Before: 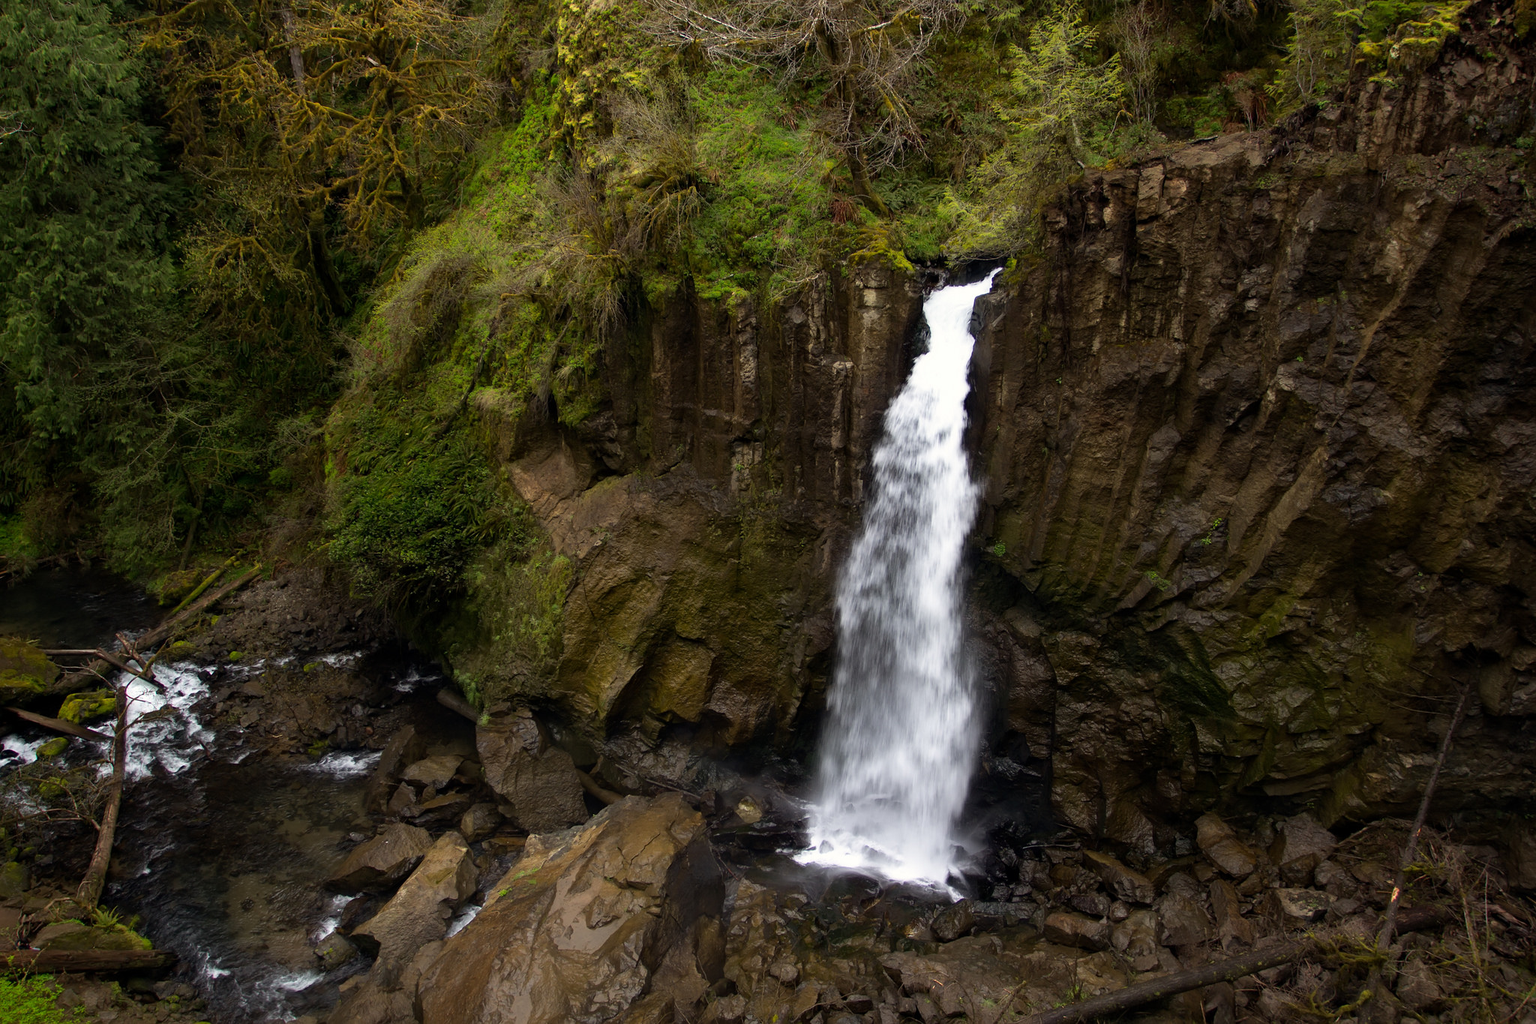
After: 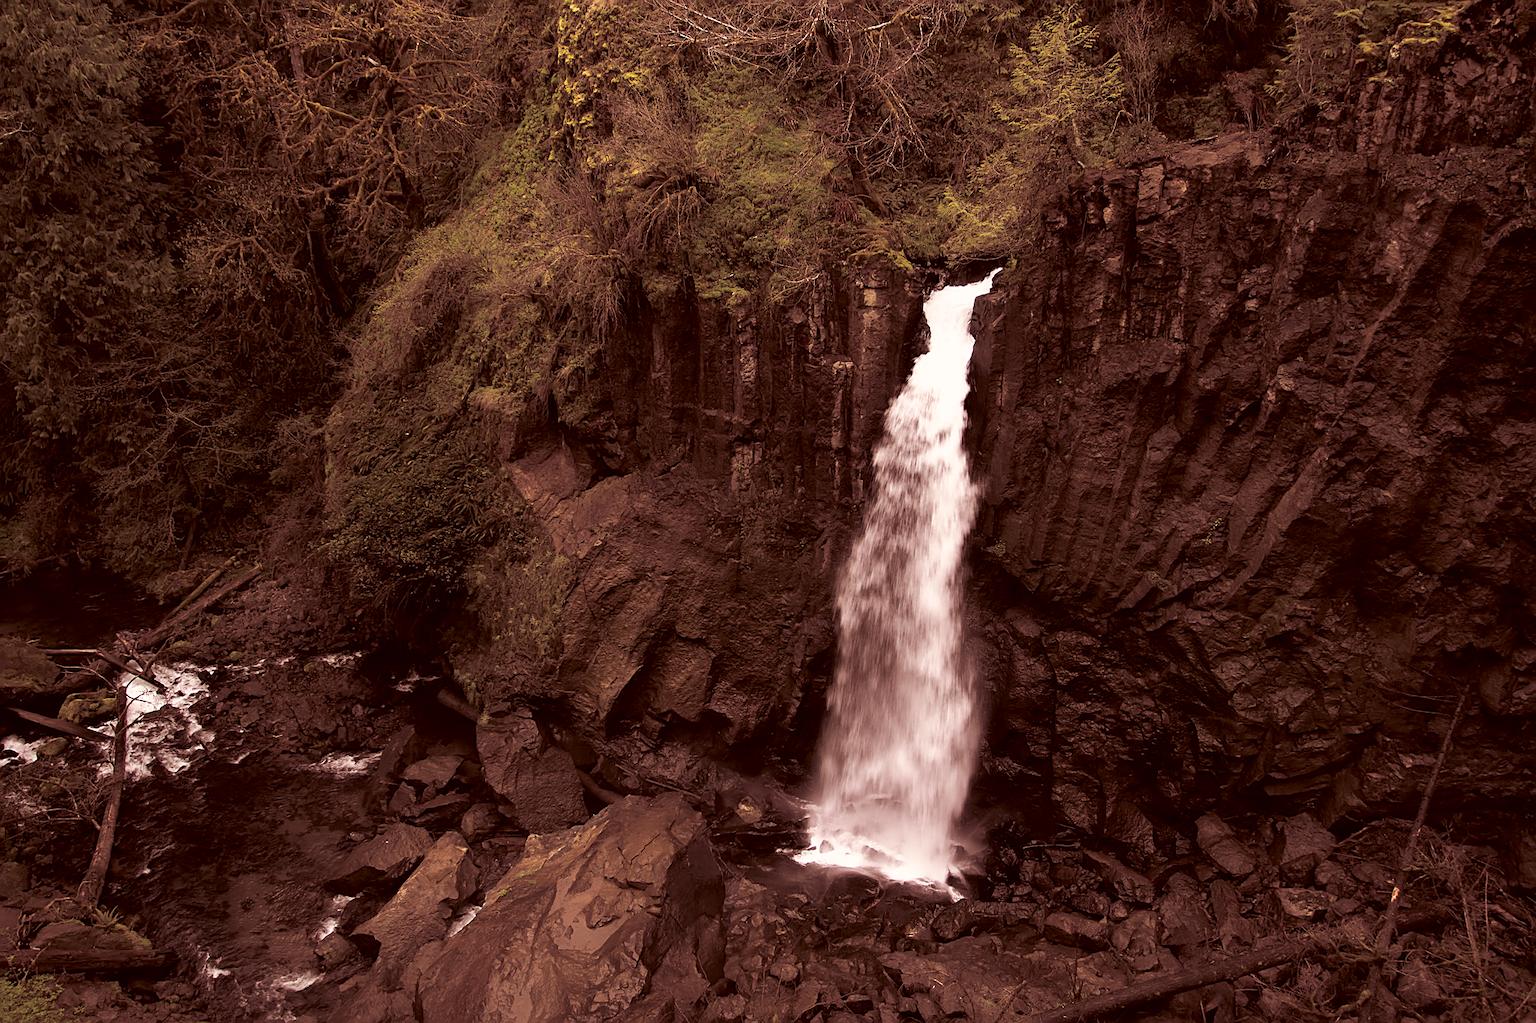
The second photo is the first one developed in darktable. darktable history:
sharpen: on, module defaults
color correction: highlights a* 9.03, highlights b* 8.71, shadows a* 40, shadows b* 40, saturation 0.8
base curve: curves: ch0 [(0, 0) (0.472, 0.455) (1, 1)], preserve colors none
split-toning: shadows › saturation 0.24, highlights › hue 54°, highlights › saturation 0.24
